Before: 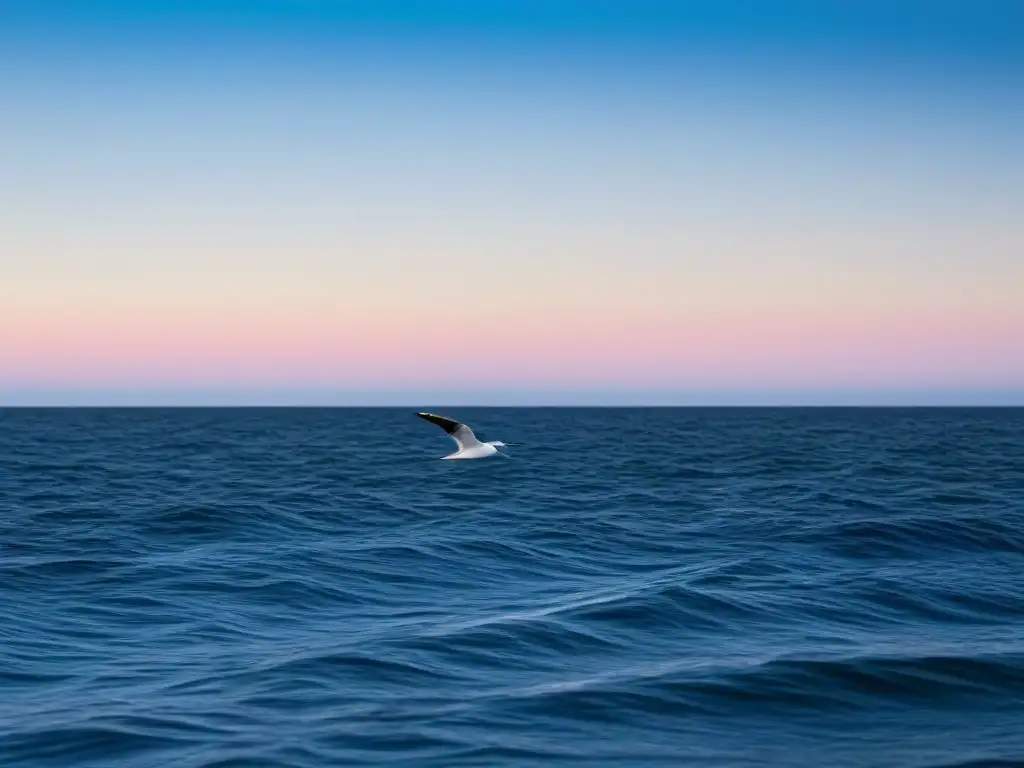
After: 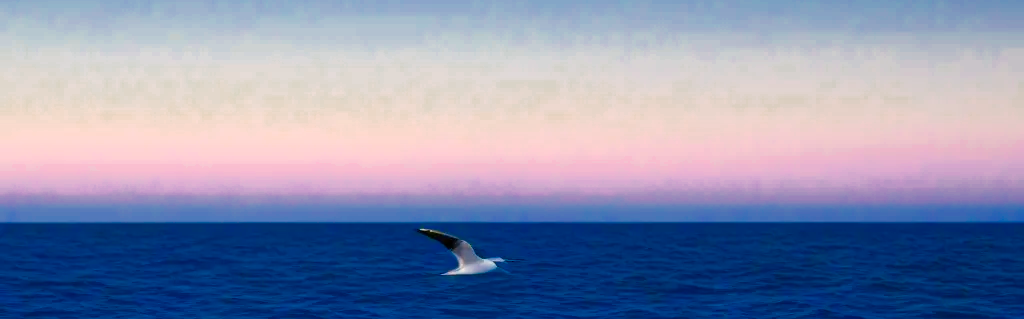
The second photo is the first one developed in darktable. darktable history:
crop and rotate: top 24.003%, bottom 34.371%
color zones: curves: ch0 [(0, 0.553) (0.123, 0.58) (0.23, 0.419) (0.468, 0.155) (0.605, 0.132) (0.723, 0.063) (0.833, 0.172) (0.921, 0.468)]; ch1 [(0.025, 0.645) (0.229, 0.584) (0.326, 0.551) (0.537, 0.446) (0.599, 0.911) (0.708, 1) (0.805, 0.944)]; ch2 [(0.086, 0.468) (0.254, 0.464) (0.638, 0.564) (0.702, 0.592) (0.768, 0.564)]
